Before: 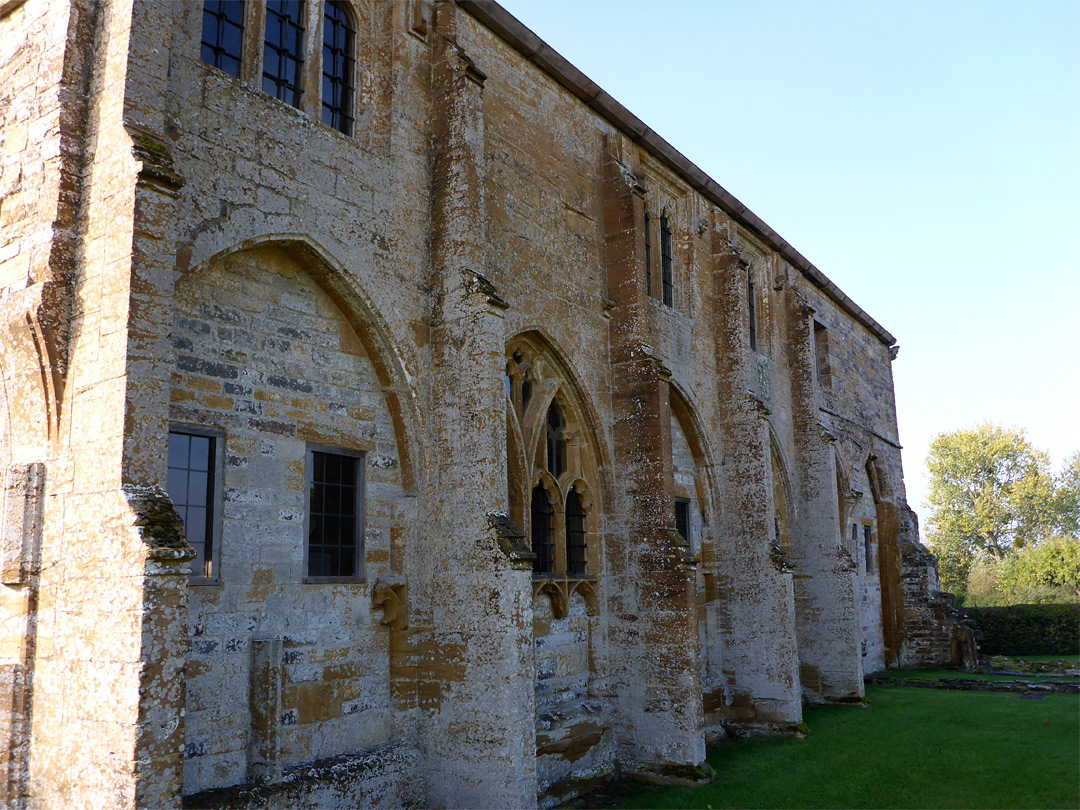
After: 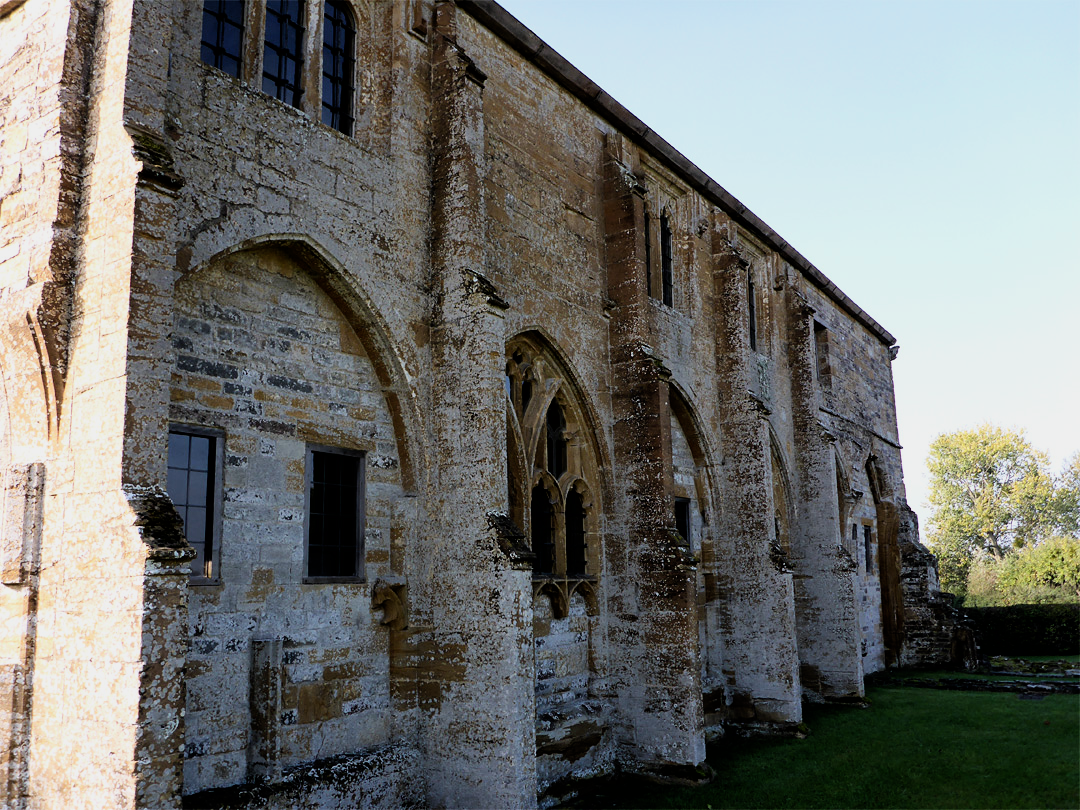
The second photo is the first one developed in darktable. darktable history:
filmic rgb: black relative exposure -16 EV, white relative exposure 6.29 EV, hardness 5.09, contrast 1.342
